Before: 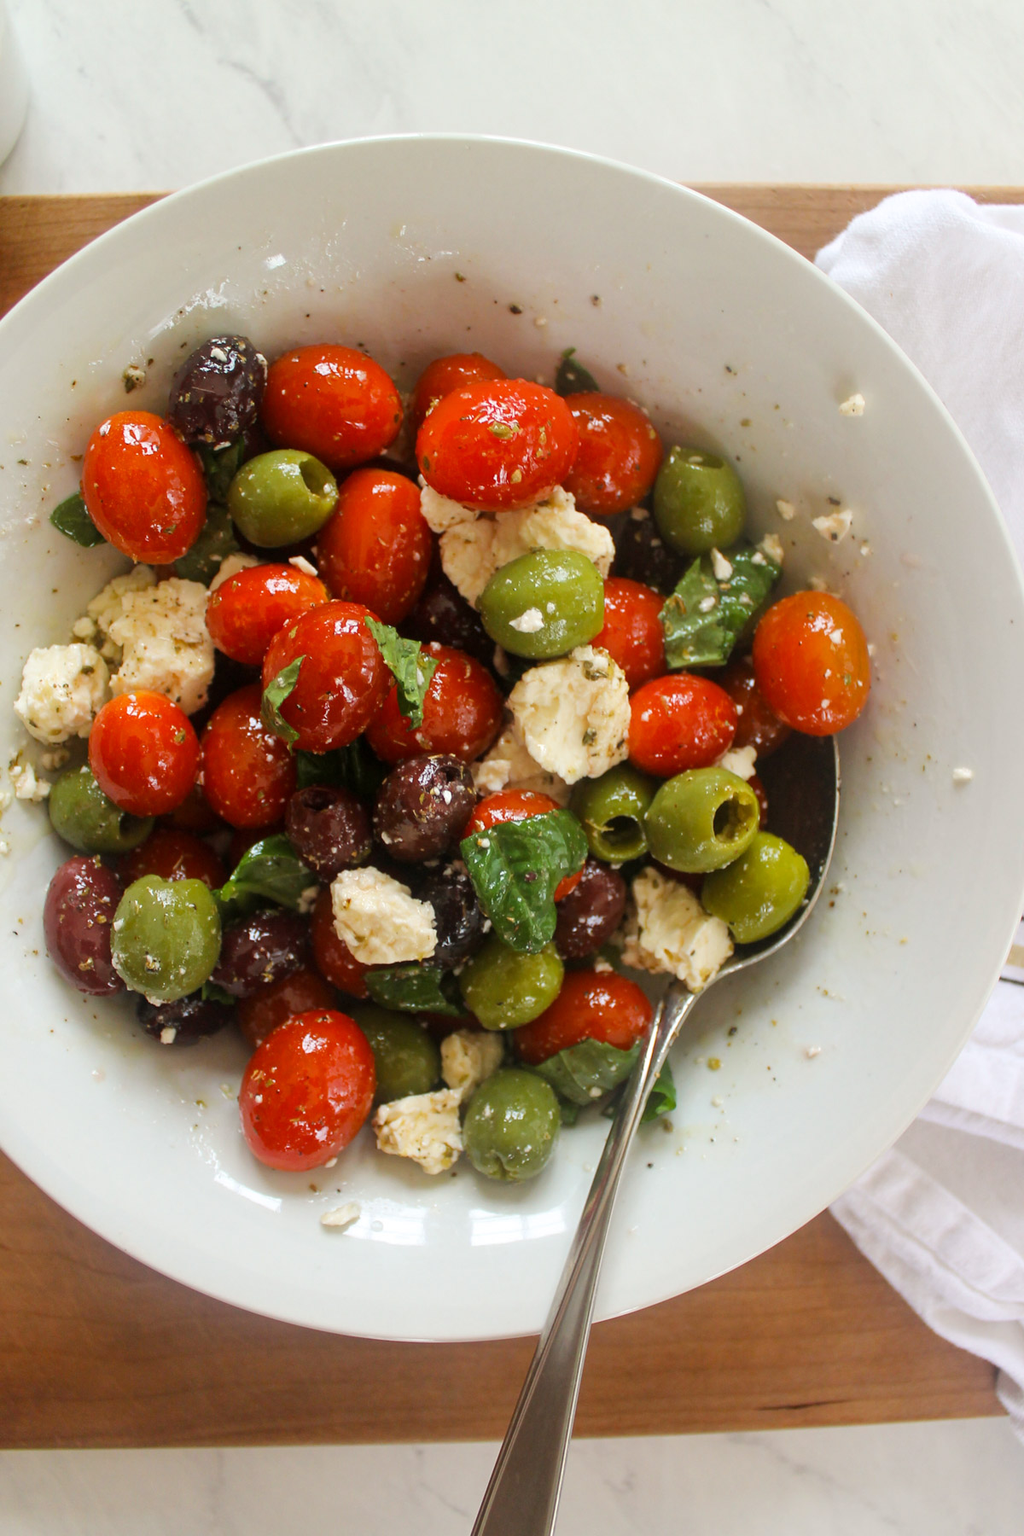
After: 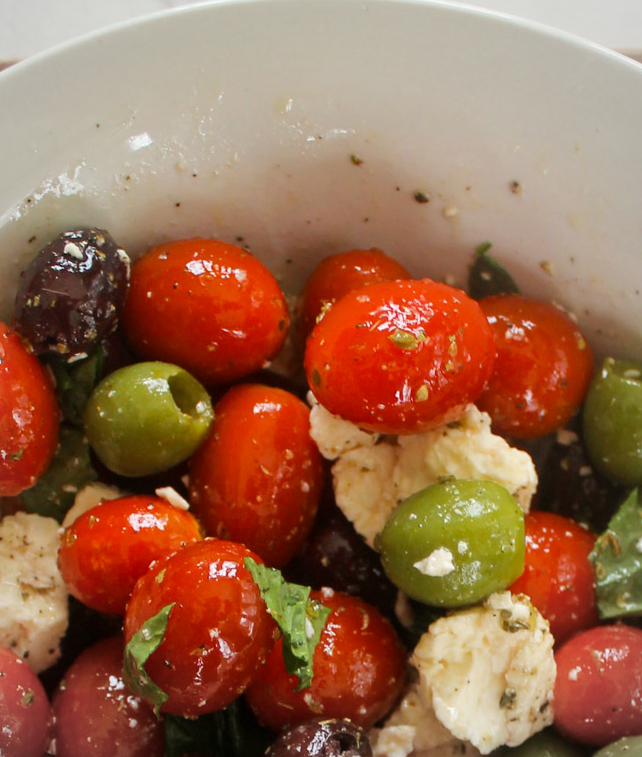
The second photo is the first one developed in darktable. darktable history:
crop: left 15.287%, top 9.178%, right 31.141%, bottom 48.753%
vignetting: brightness -0.174
